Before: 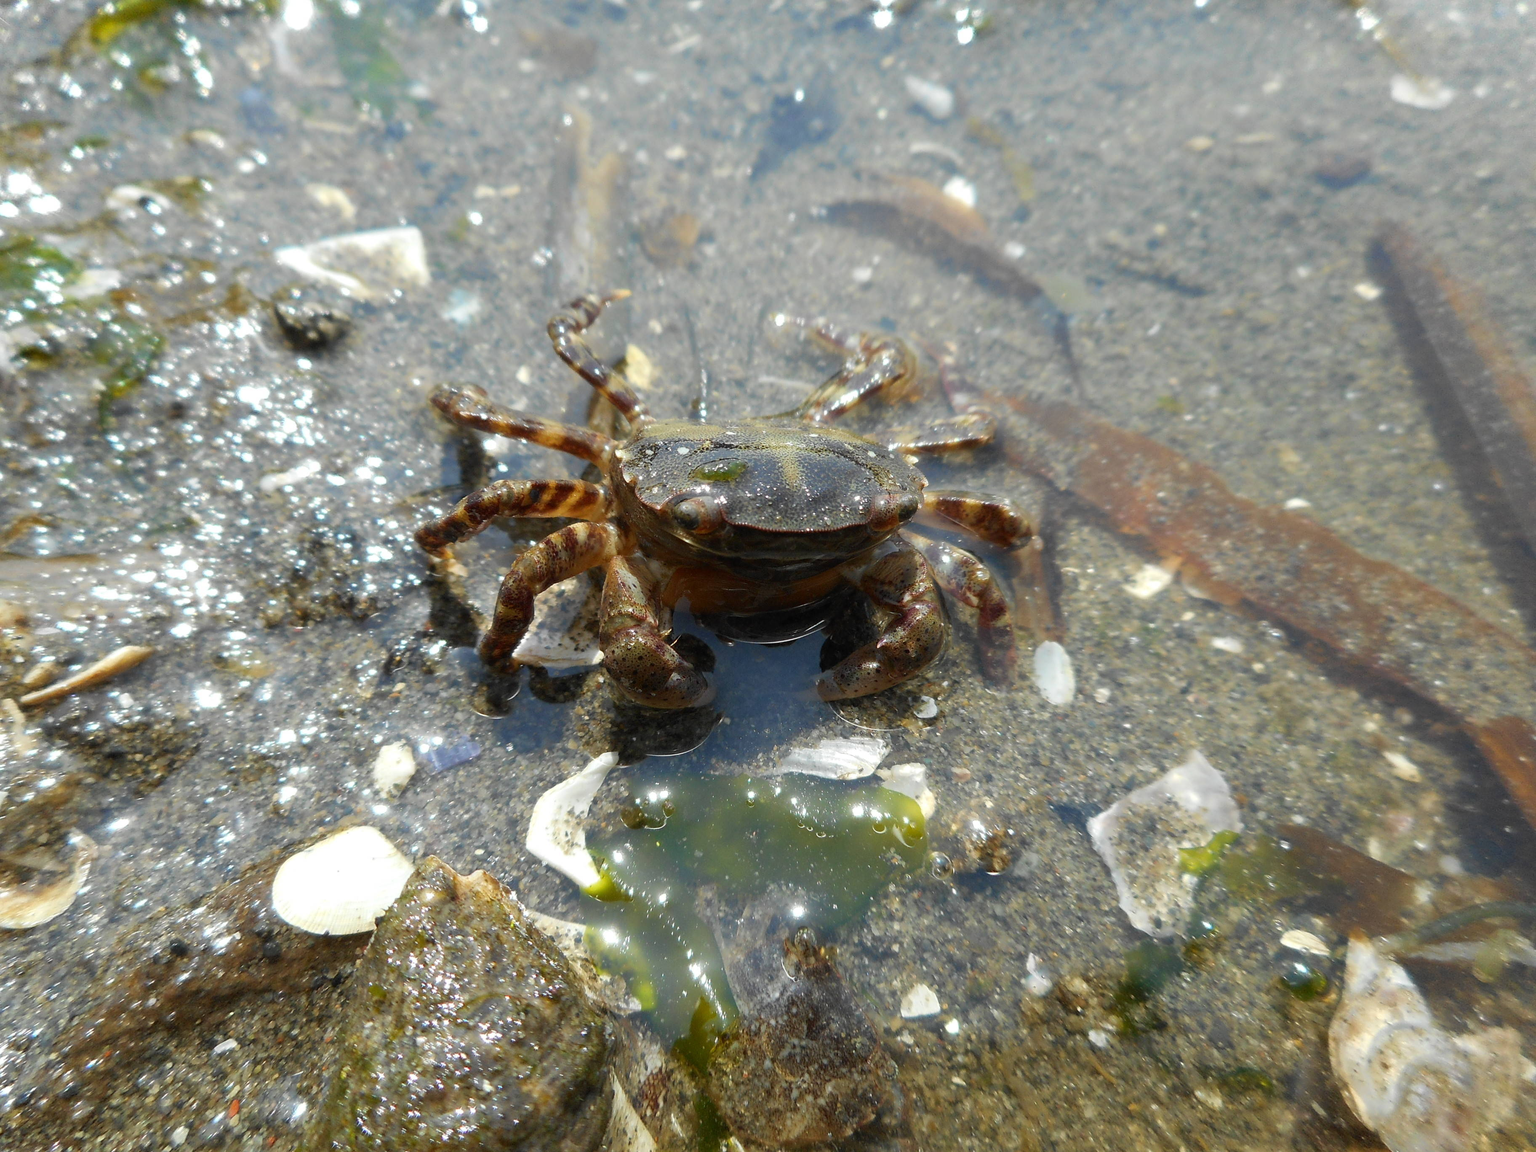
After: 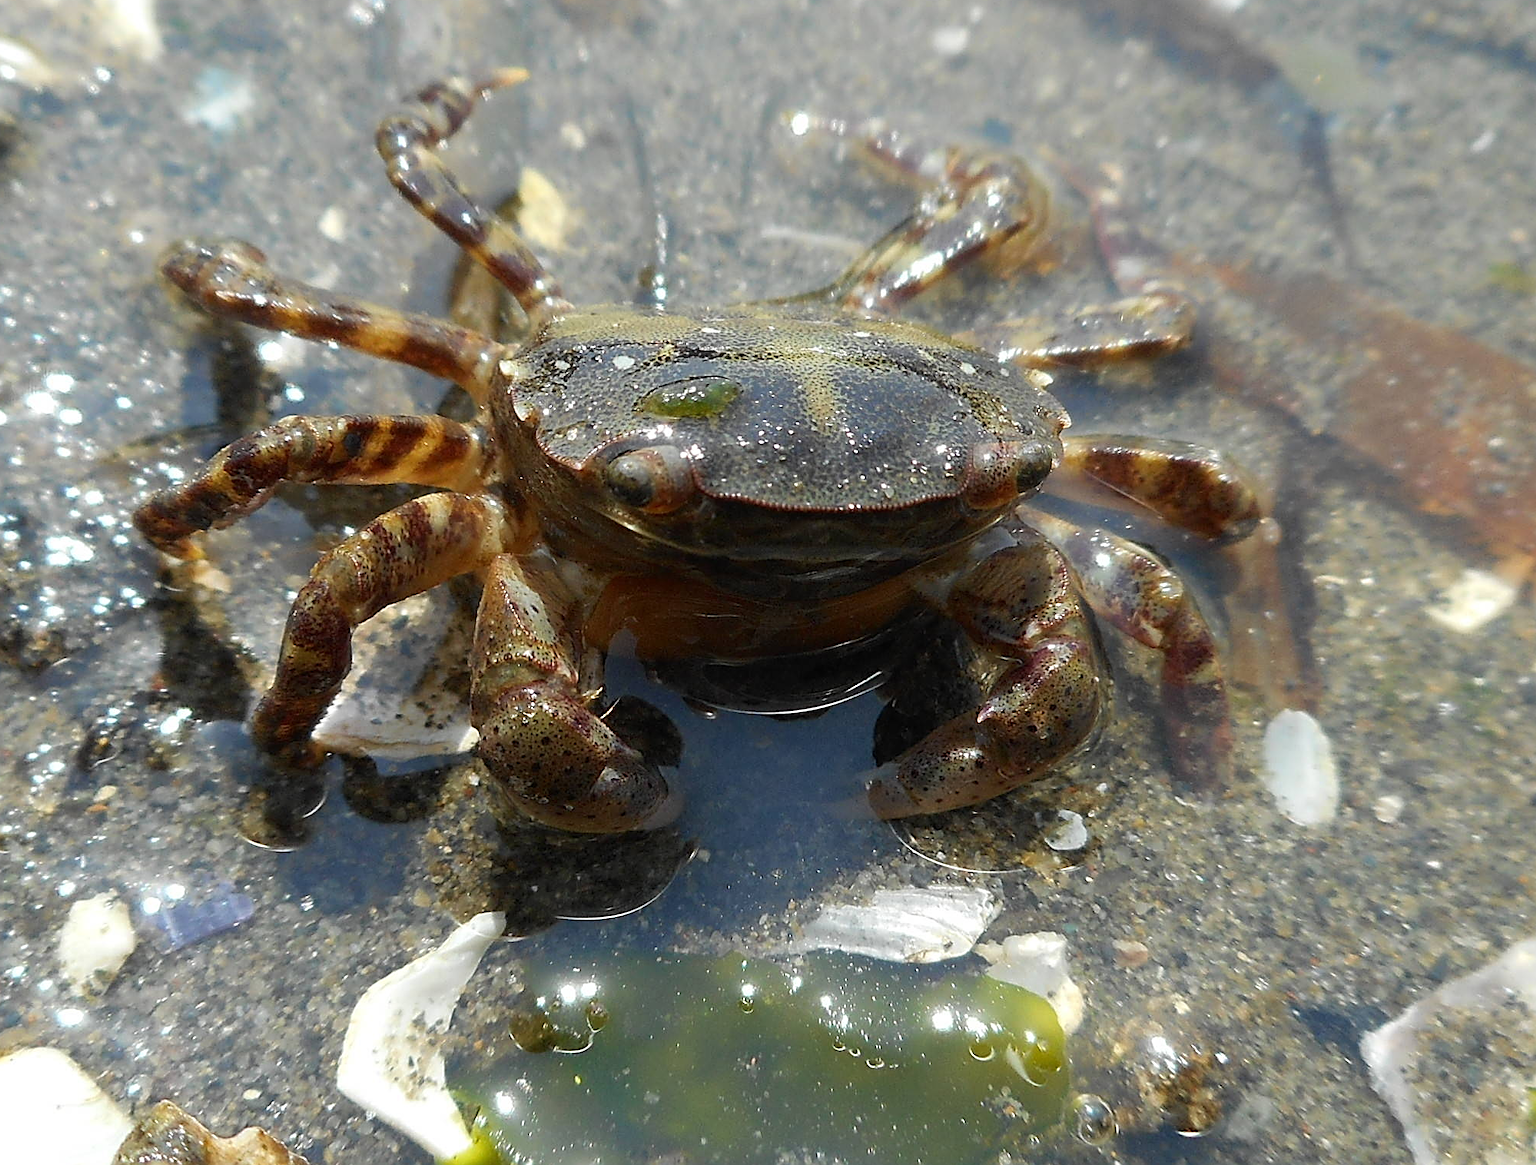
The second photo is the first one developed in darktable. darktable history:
sharpen: amount 0.59
crop and rotate: left 22.235%, top 21.918%, right 22.953%, bottom 22.603%
